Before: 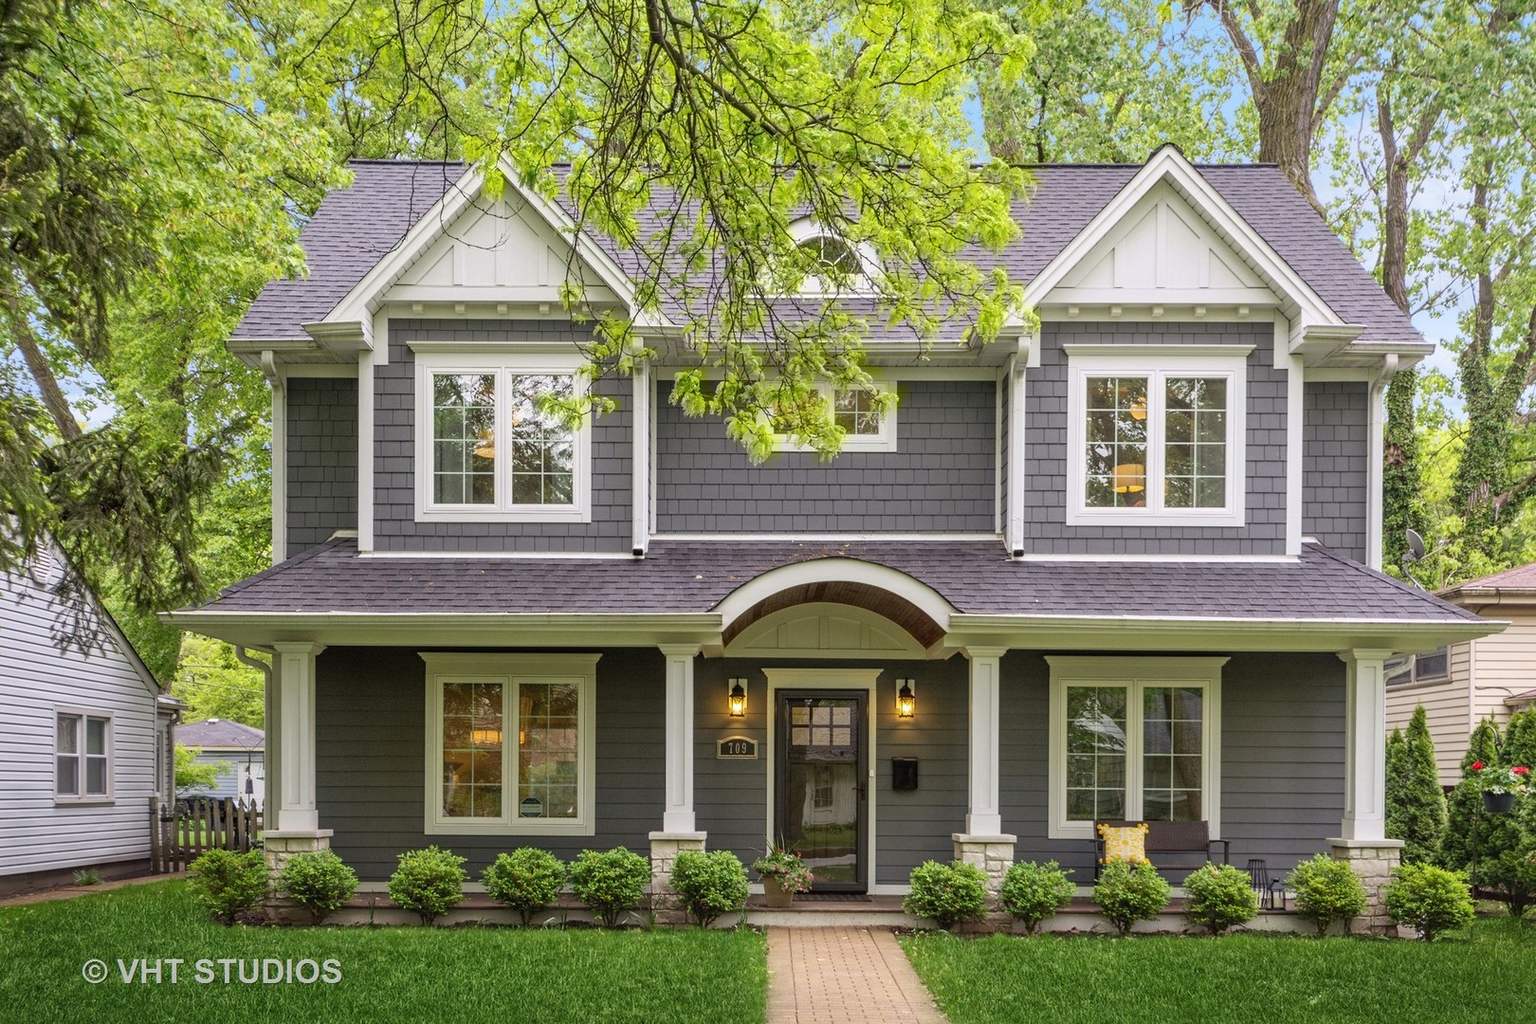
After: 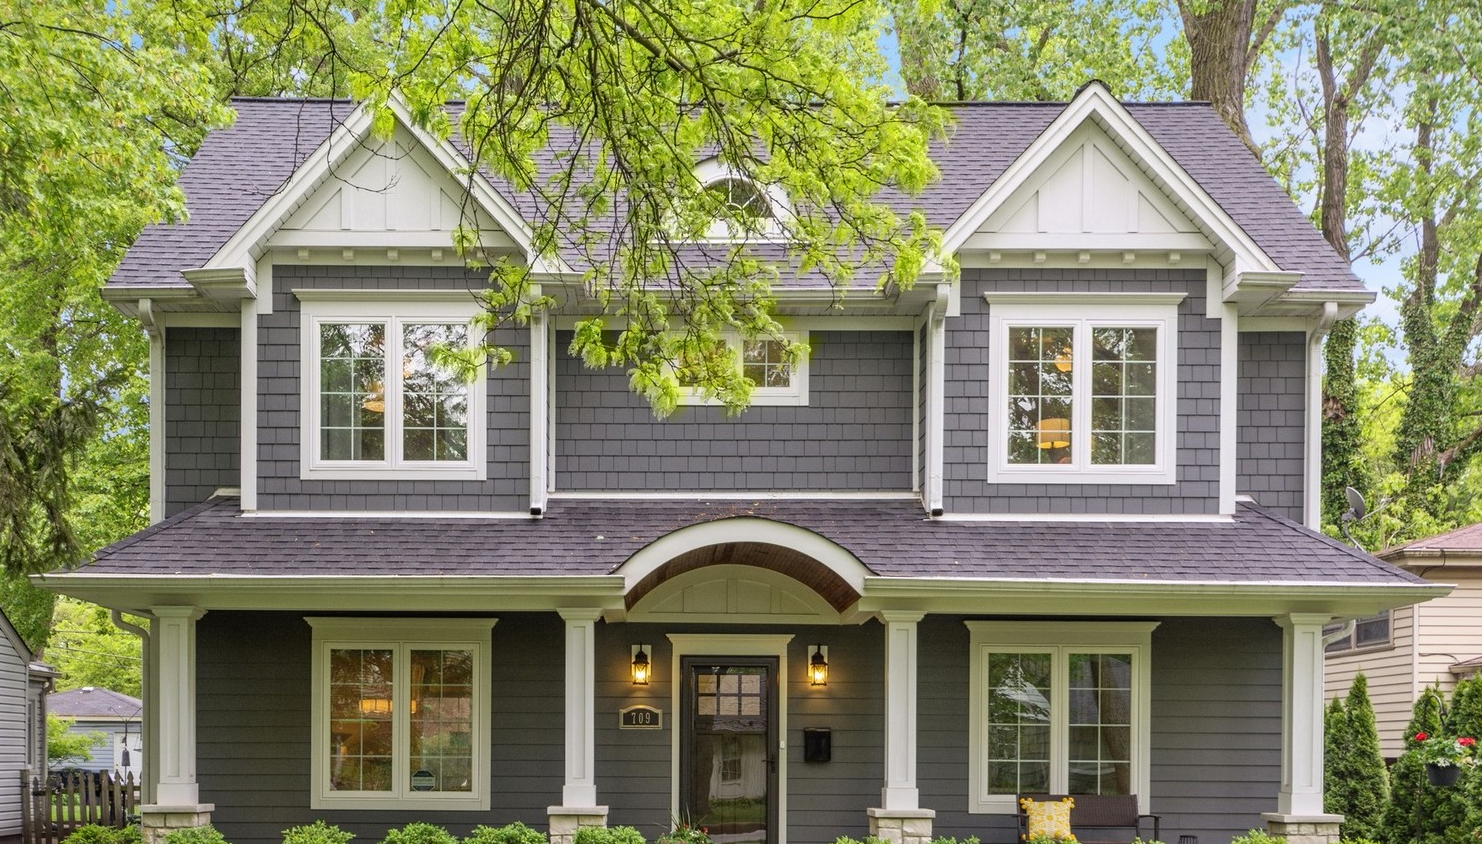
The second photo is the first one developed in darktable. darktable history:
crop: left 8.465%, top 6.578%, bottom 15.252%
